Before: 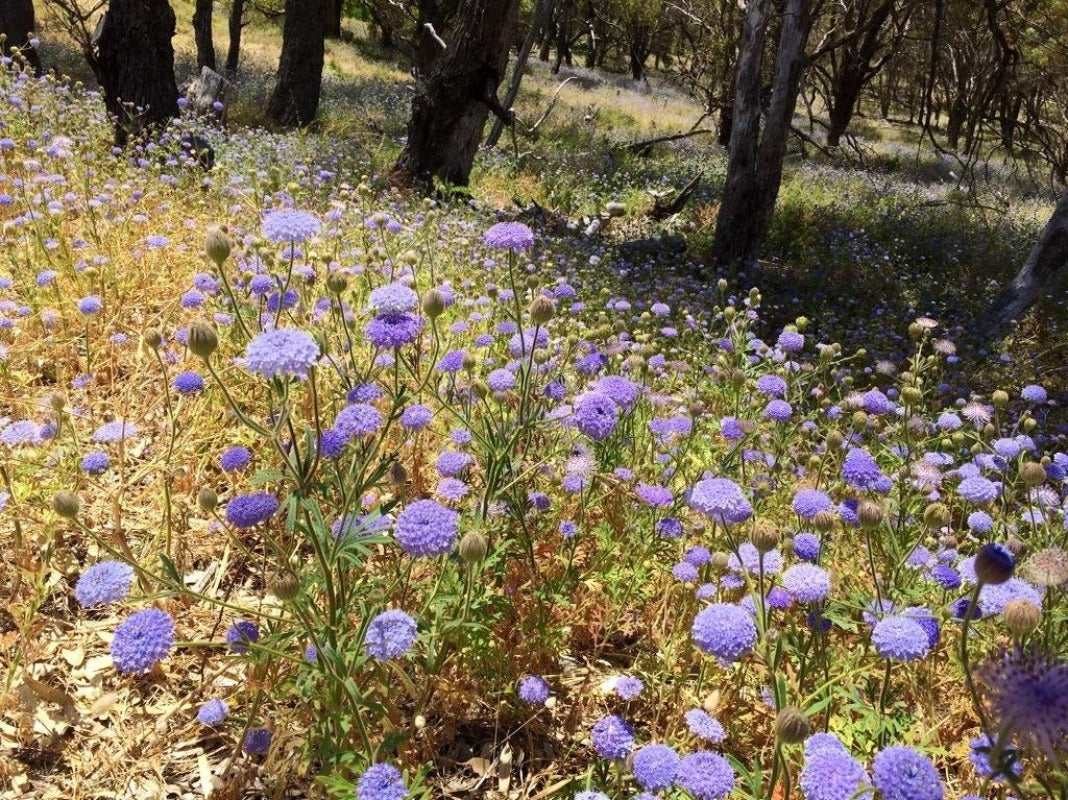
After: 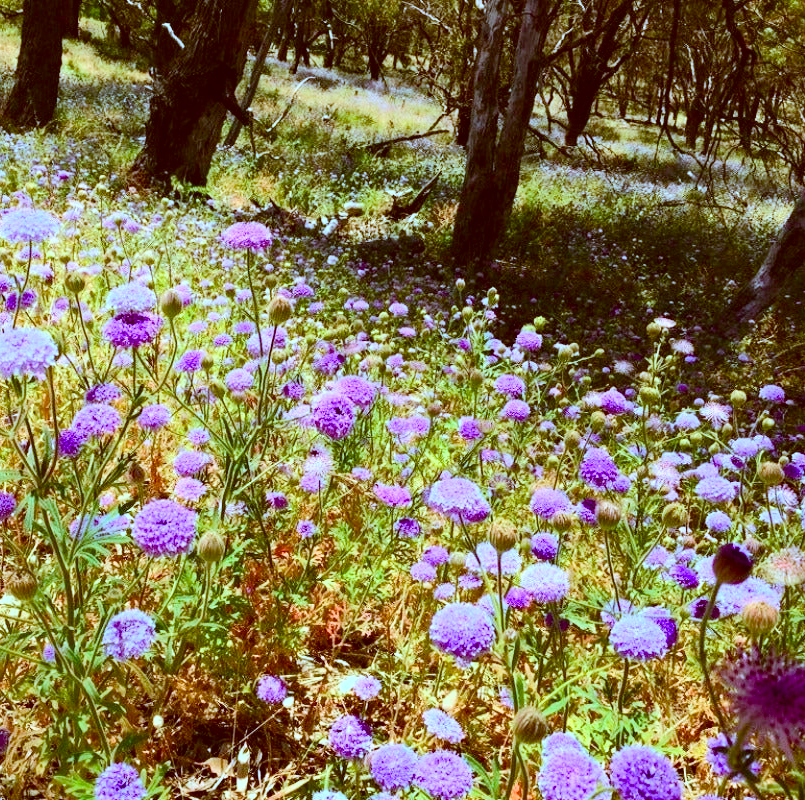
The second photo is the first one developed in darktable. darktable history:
exposure: black level correction 0, exposure 0.5 EV, compensate highlight preservation false
crop and rotate: left 24.6%
color balance rgb: linear chroma grading › shadows 16%, perceptual saturation grading › global saturation 8%, perceptual saturation grading › shadows 4%, perceptual brilliance grading › global brilliance 2%, perceptual brilliance grading › highlights 8%, perceptual brilliance grading › shadows -4%, global vibrance 16%, saturation formula JzAzBz (2021)
color correction: highlights a* -14.62, highlights b* -16.22, shadows a* 10.12, shadows b* 29.4
haze removal: on, module defaults
white balance: red 0.967, blue 1.119, emerald 0.756
base curve: curves: ch0 [(0, 0) (0.297, 0.298) (1, 1)], preserve colors none
tone curve: curves: ch0 [(0, 0) (0.091, 0.066) (0.184, 0.16) (0.491, 0.519) (0.748, 0.765) (1, 0.919)]; ch1 [(0, 0) (0.179, 0.173) (0.322, 0.32) (0.424, 0.424) (0.502, 0.504) (0.56, 0.575) (0.631, 0.675) (0.777, 0.806) (1, 1)]; ch2 [(0, 0) (0.434, 0.447) (0.497, 0.498) (0.539, 0.566) (0.676, 0.691) (1, 1)], color space Lab, independent channels, preserve colors none
